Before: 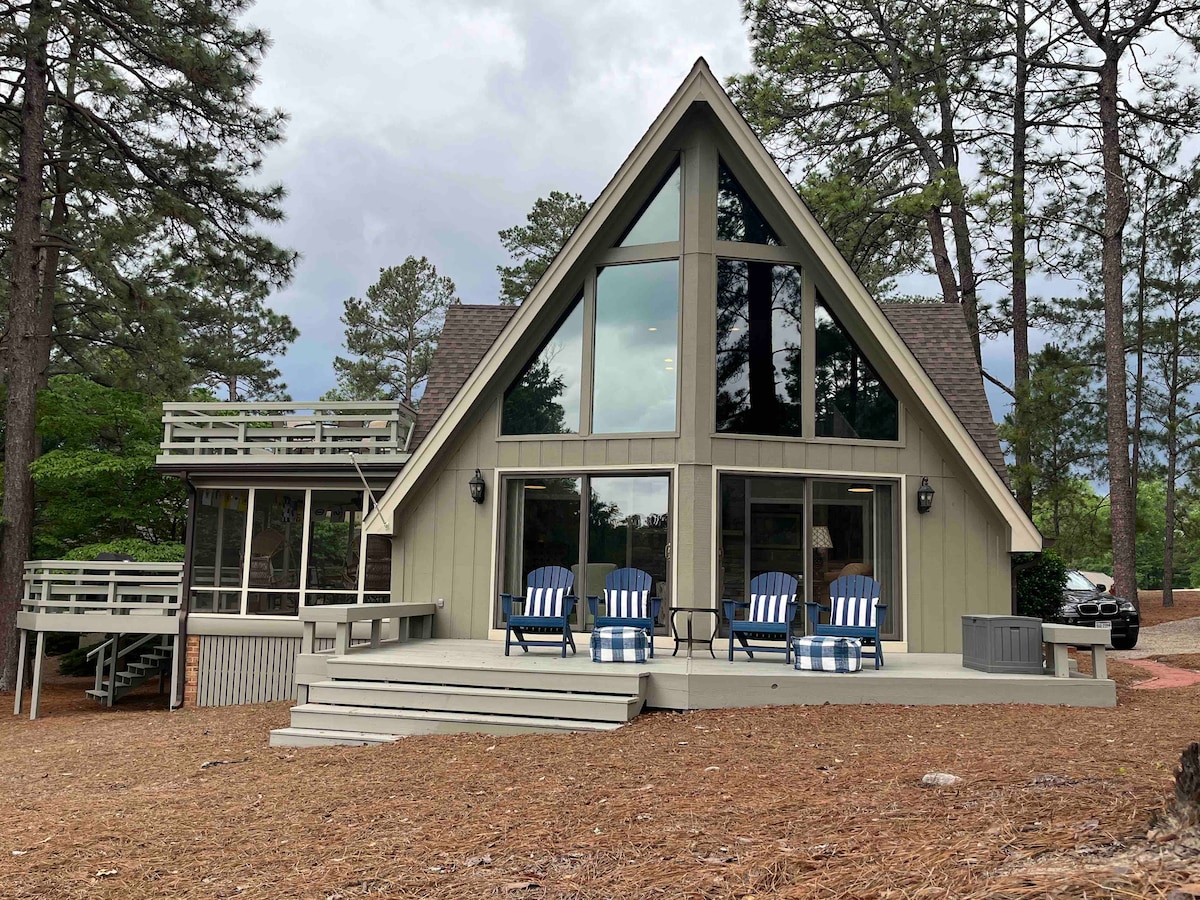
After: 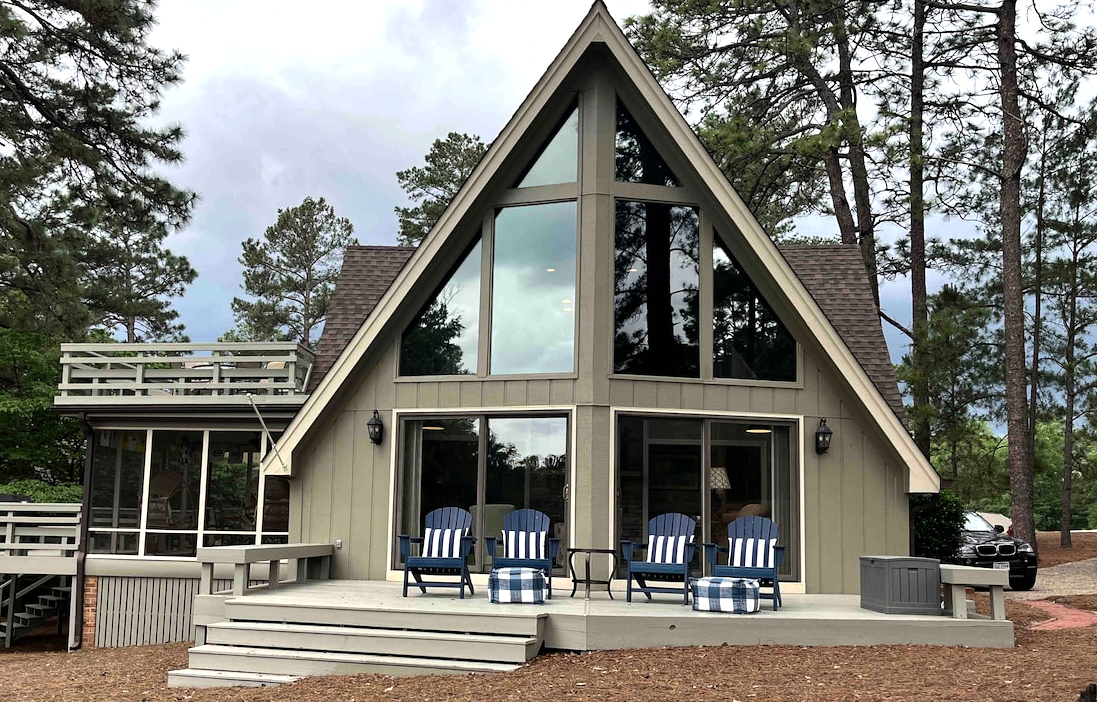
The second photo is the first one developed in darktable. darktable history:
color balance rgb: linear chroma grading › shadows -6.969%, linear chroma grading › highlights -6.414%, linear chroma grading › global chroma -10.494%, linear chroma grading › mid-tones -8.292%, perceptual saturation grading › global saturation 0.747%, global vibrance 24.985%, contrast 20.398%
crop: left 8.513%, top 6.566%, bottom 15.378%
